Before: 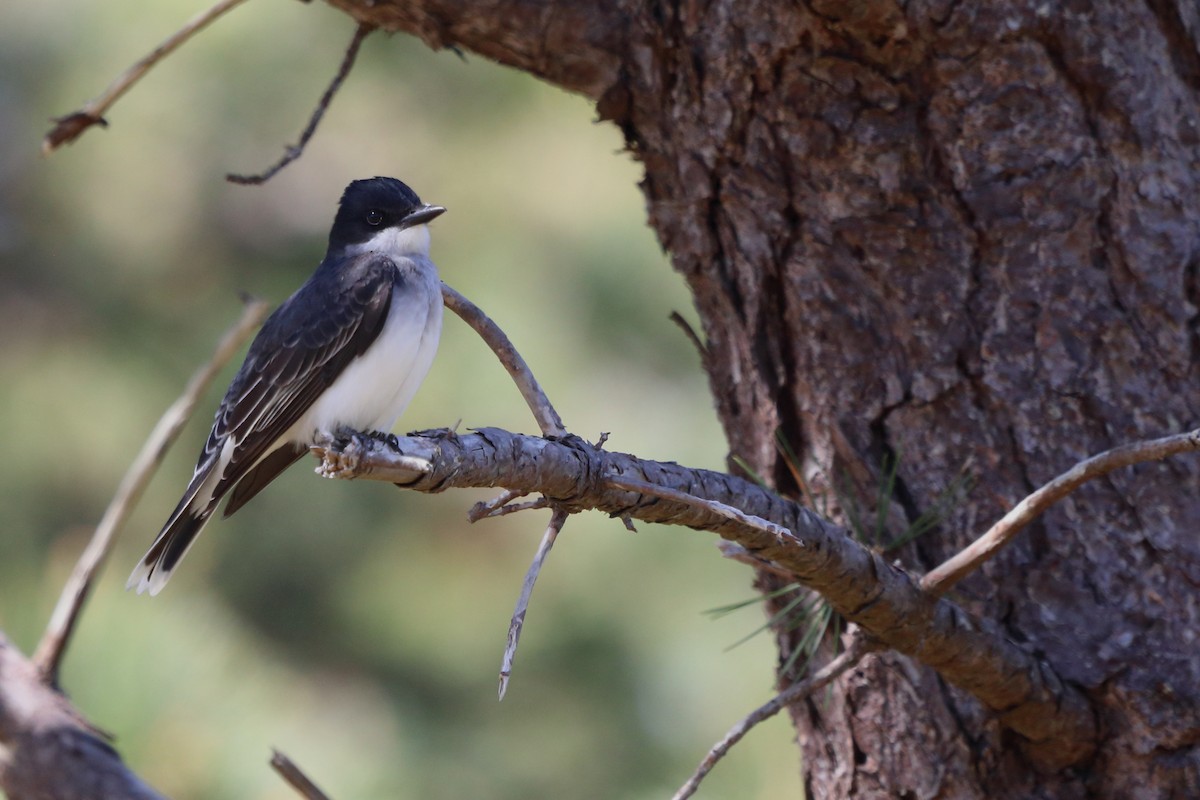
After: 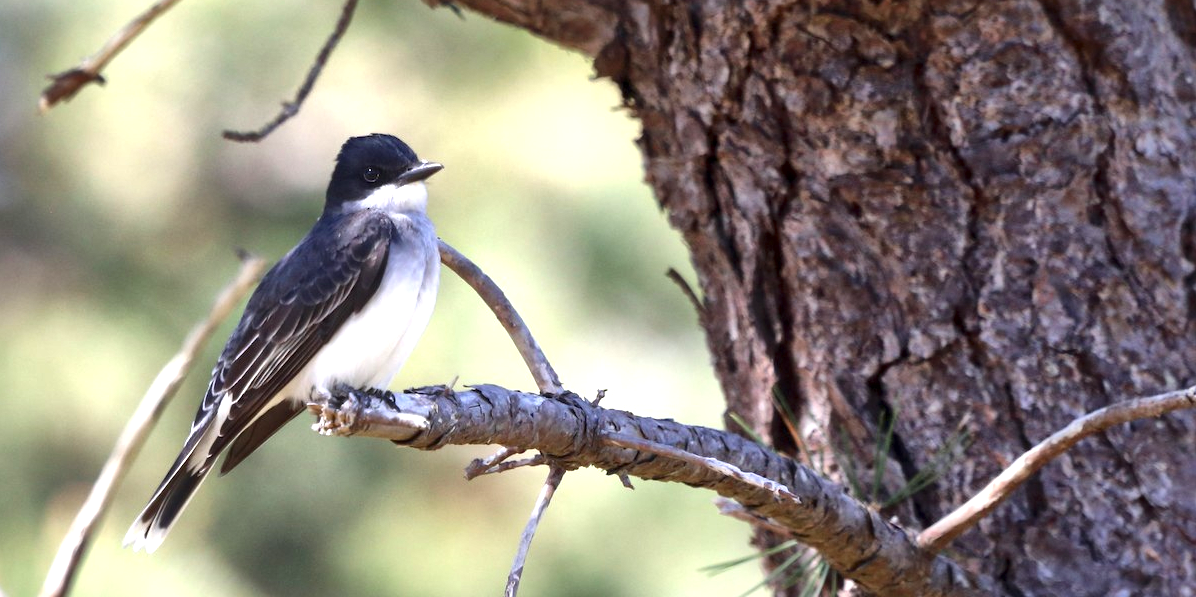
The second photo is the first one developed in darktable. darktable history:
local contrast: mode bilateral grid, contrast 21, coarseness 49, detail 171%, midtone range 0.2
crop: left 0.325%, top 5.471%, bottom 19.875%
exposure: black level correction 0, exposure 1.099 EV, compensate exposure bias true, compensate highlight preservation false
